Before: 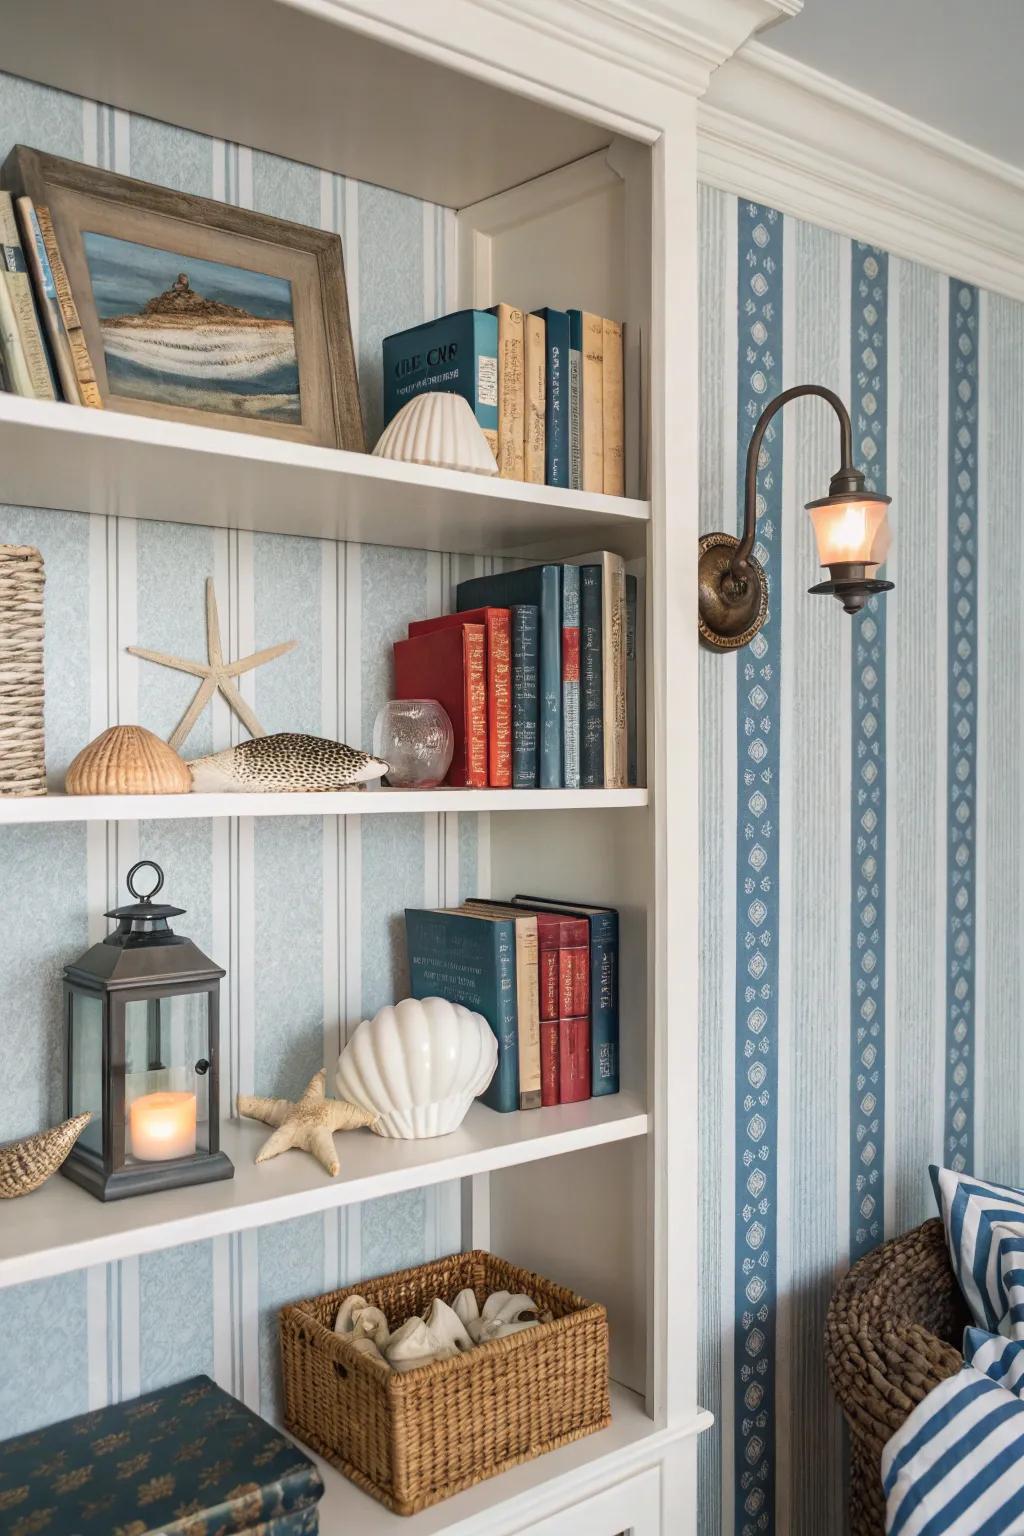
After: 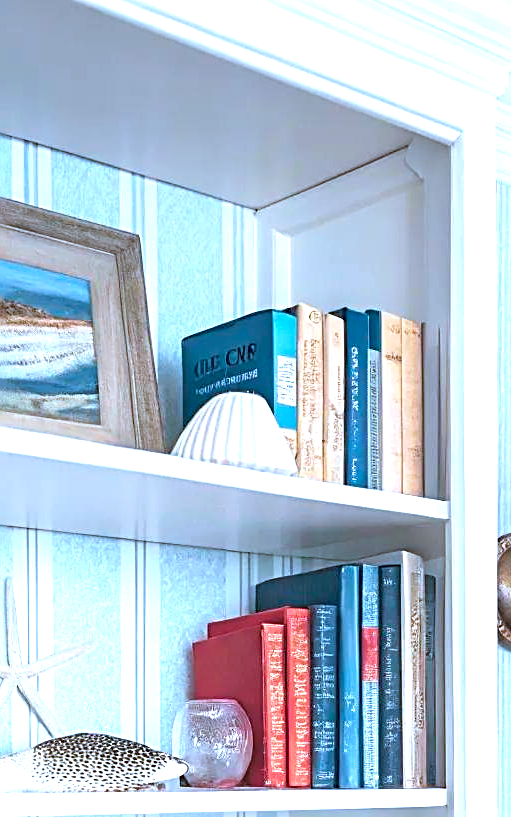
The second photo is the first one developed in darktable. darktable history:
crop: left 19.685%, right 30.317%, bottom 46.783%
exposure: exposure 1 EV, compensate exposure bias true, compensate highlight preservation false
color calibration: illuminant custom, x 0.39, y 0.392, temperature 3852.95 K
contrast brightness saturation: brightness 0.085, saturation 0.193
velvia: strength 15.63%
sharpen: radius 2.536, amount 0.619
color correction: highlights a* -4.07, highlights b* -11.05
